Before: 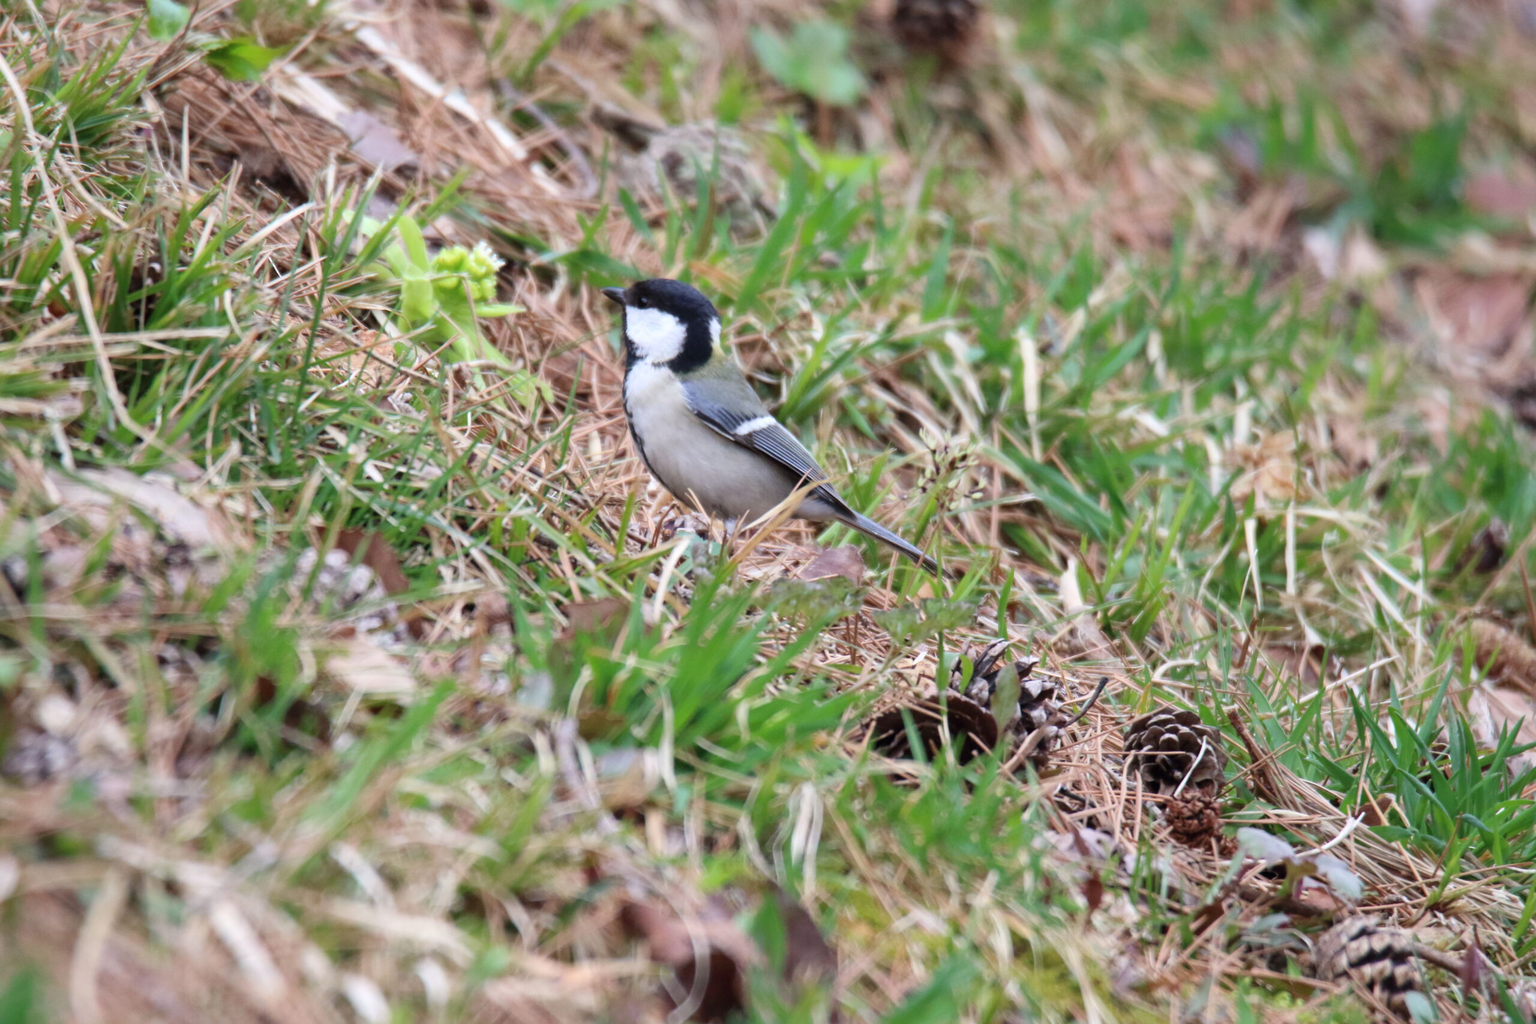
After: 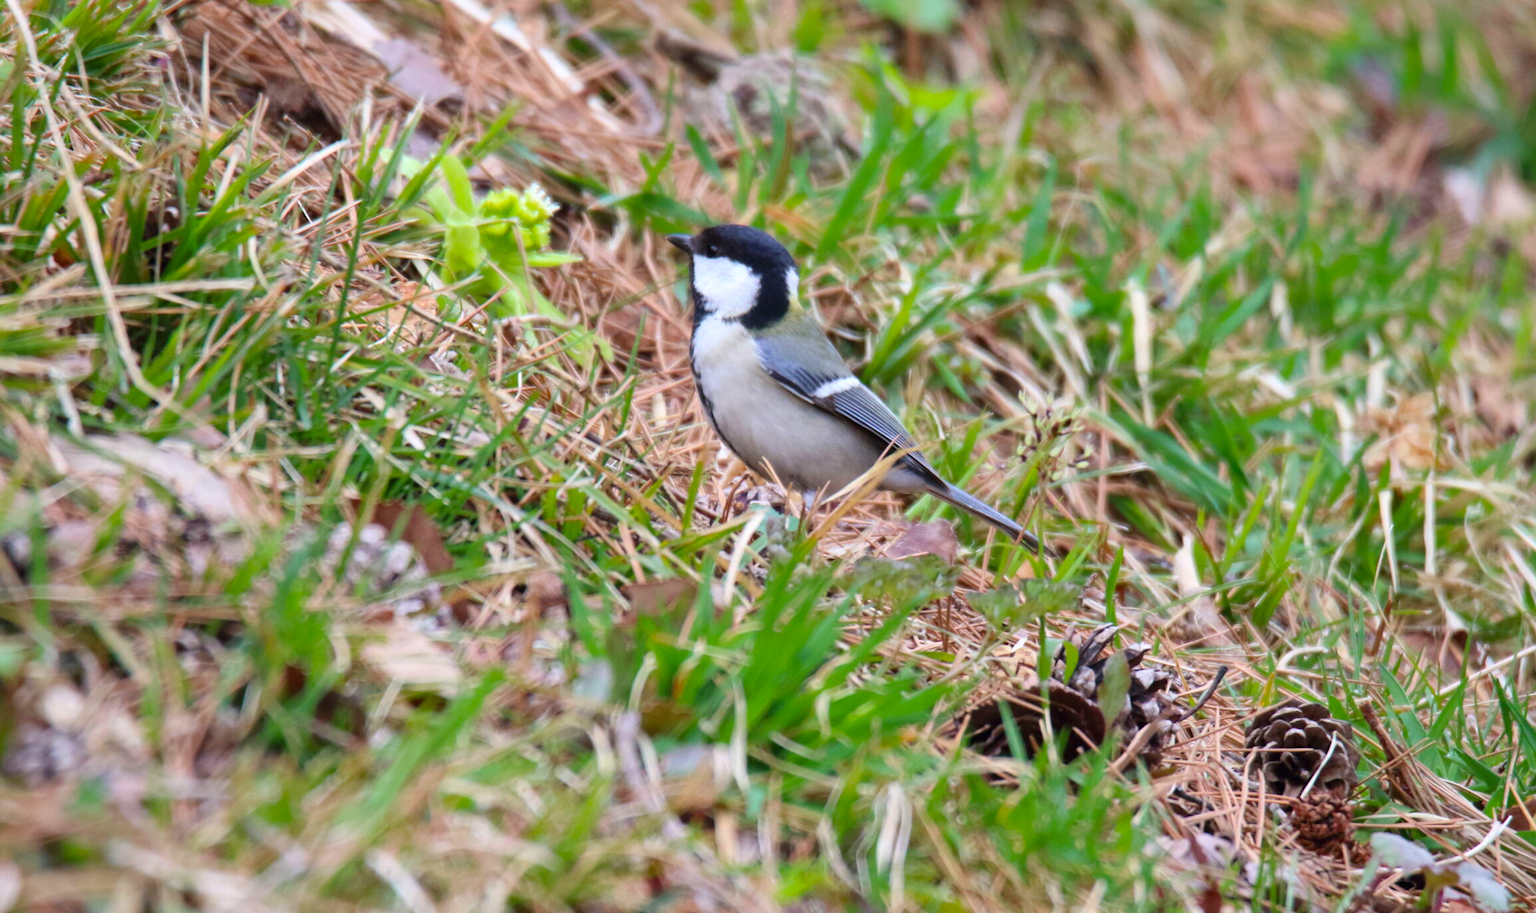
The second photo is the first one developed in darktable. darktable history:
color balance rgb: perceptual saturation grading › global saturation 25%, global vibrance 20%
crop: top 7.49%, right 9.717%, bottom 11.943%
